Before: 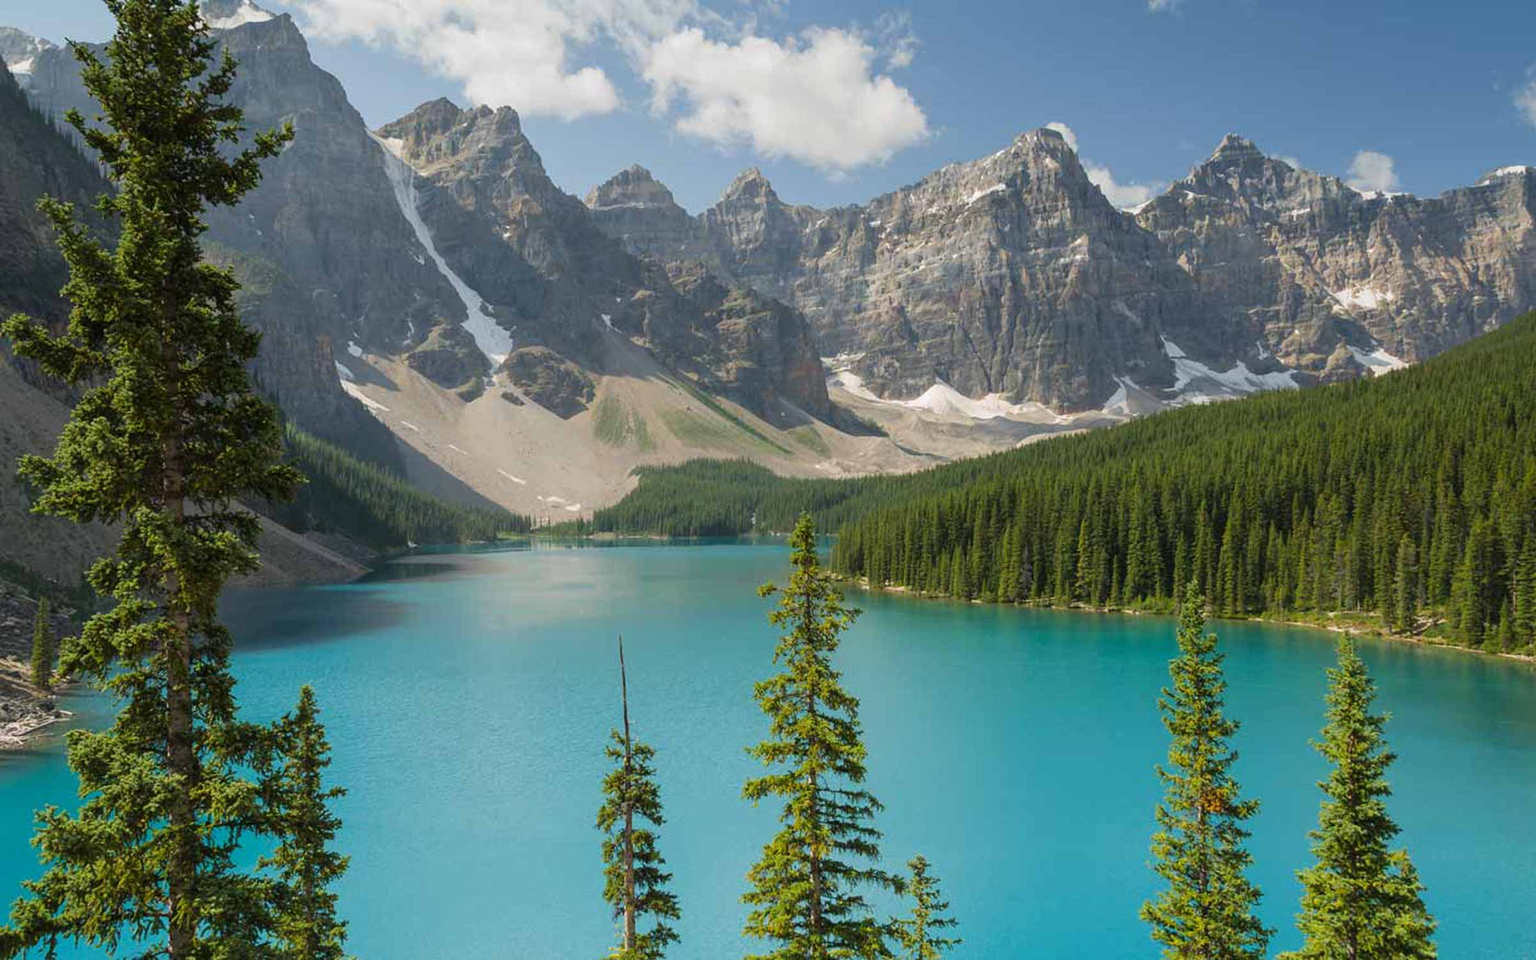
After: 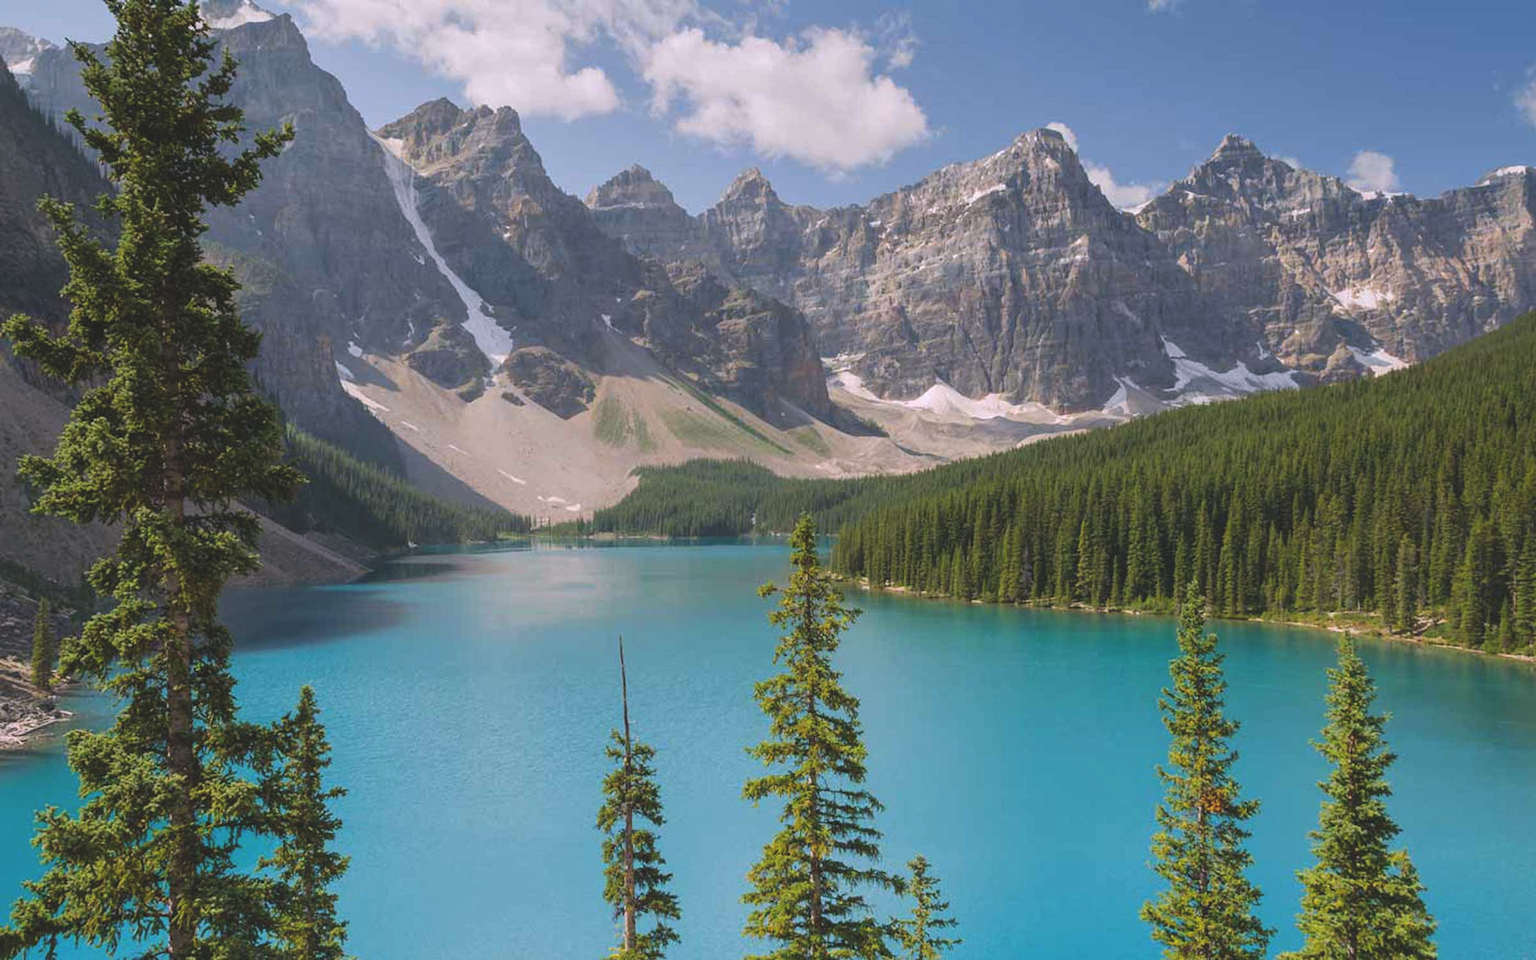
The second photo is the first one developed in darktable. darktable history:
white balance: red 1.05, blue 1.072
shadows and highlights: shadows 10, white point adjustment 1, highlights -40
rotate and perspective: crop left 0, crop top 0
exposure: black level correction -0.015, exposure -0.125 EV, compensate highlight preservation false
